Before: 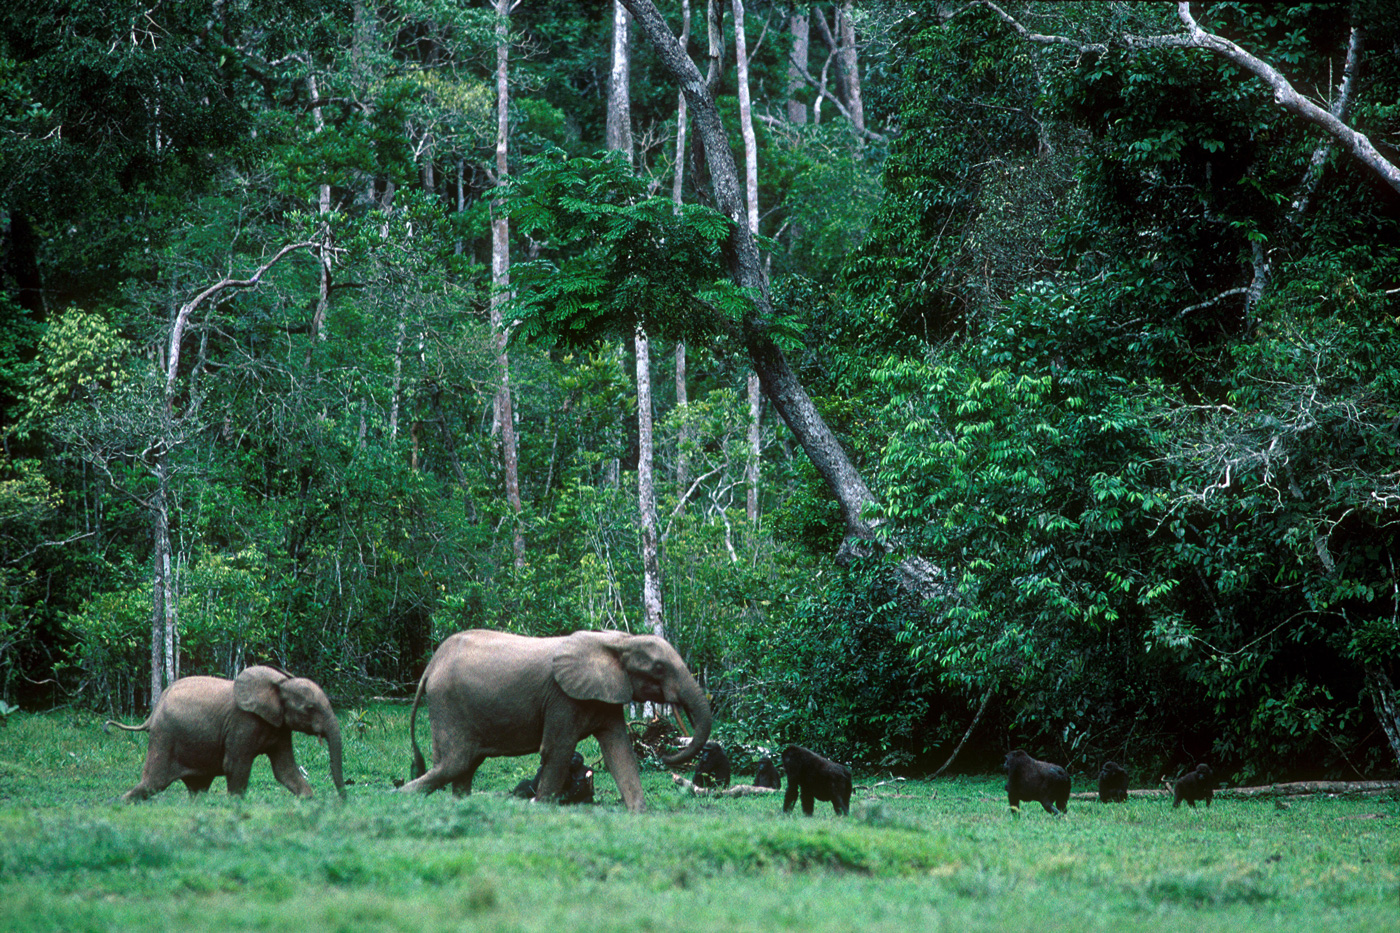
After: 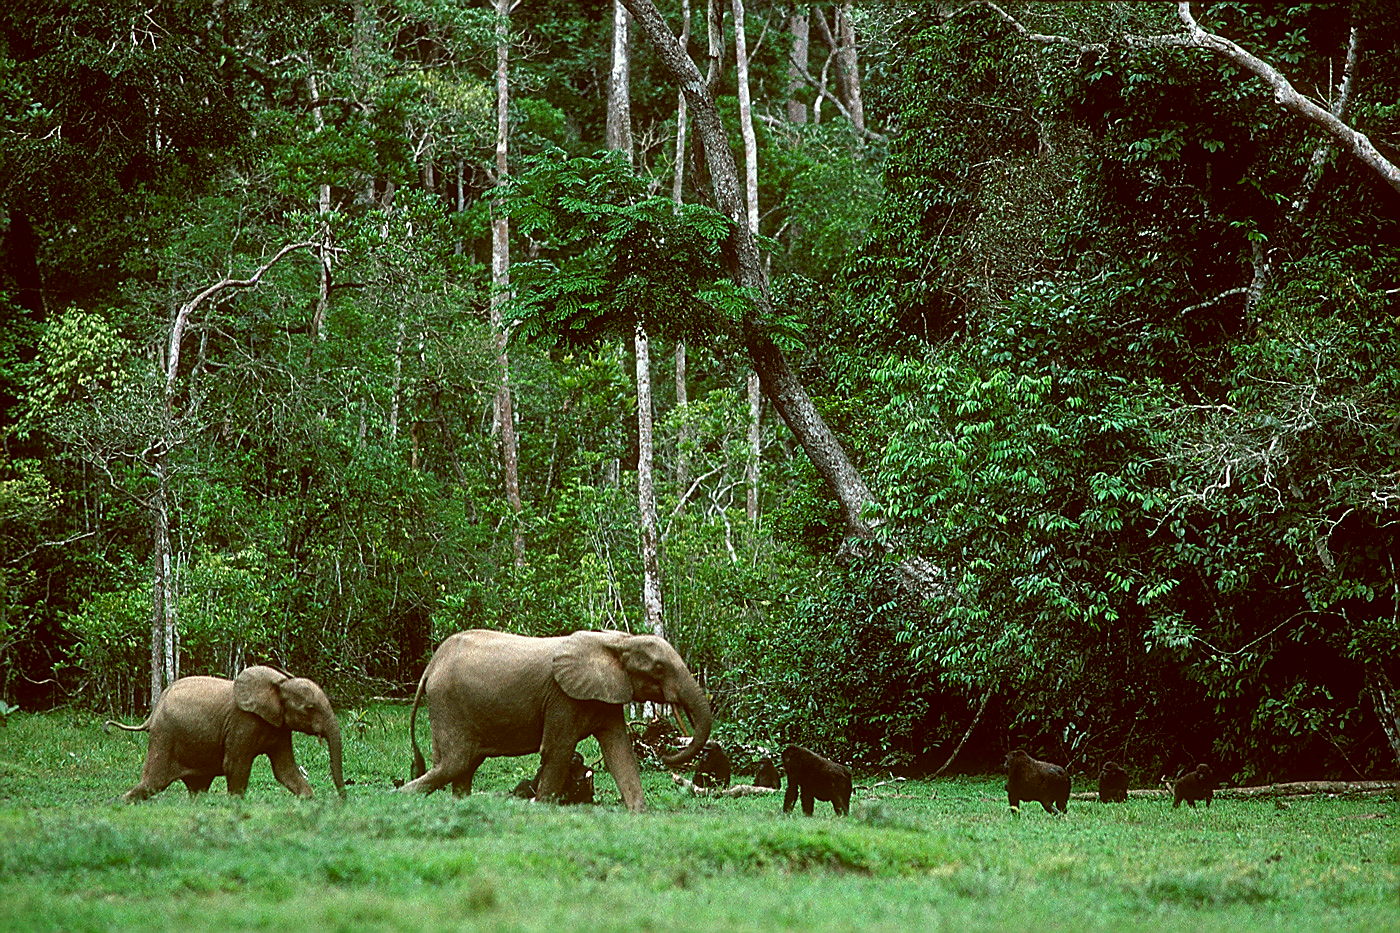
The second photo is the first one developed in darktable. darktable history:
color correction: highlights a* -5.94, highlights b* 9.48, shadows a* 10.12, shadows b* 23.94
sharpen: radius 1.4, amount 1.25, threshold 0.7
